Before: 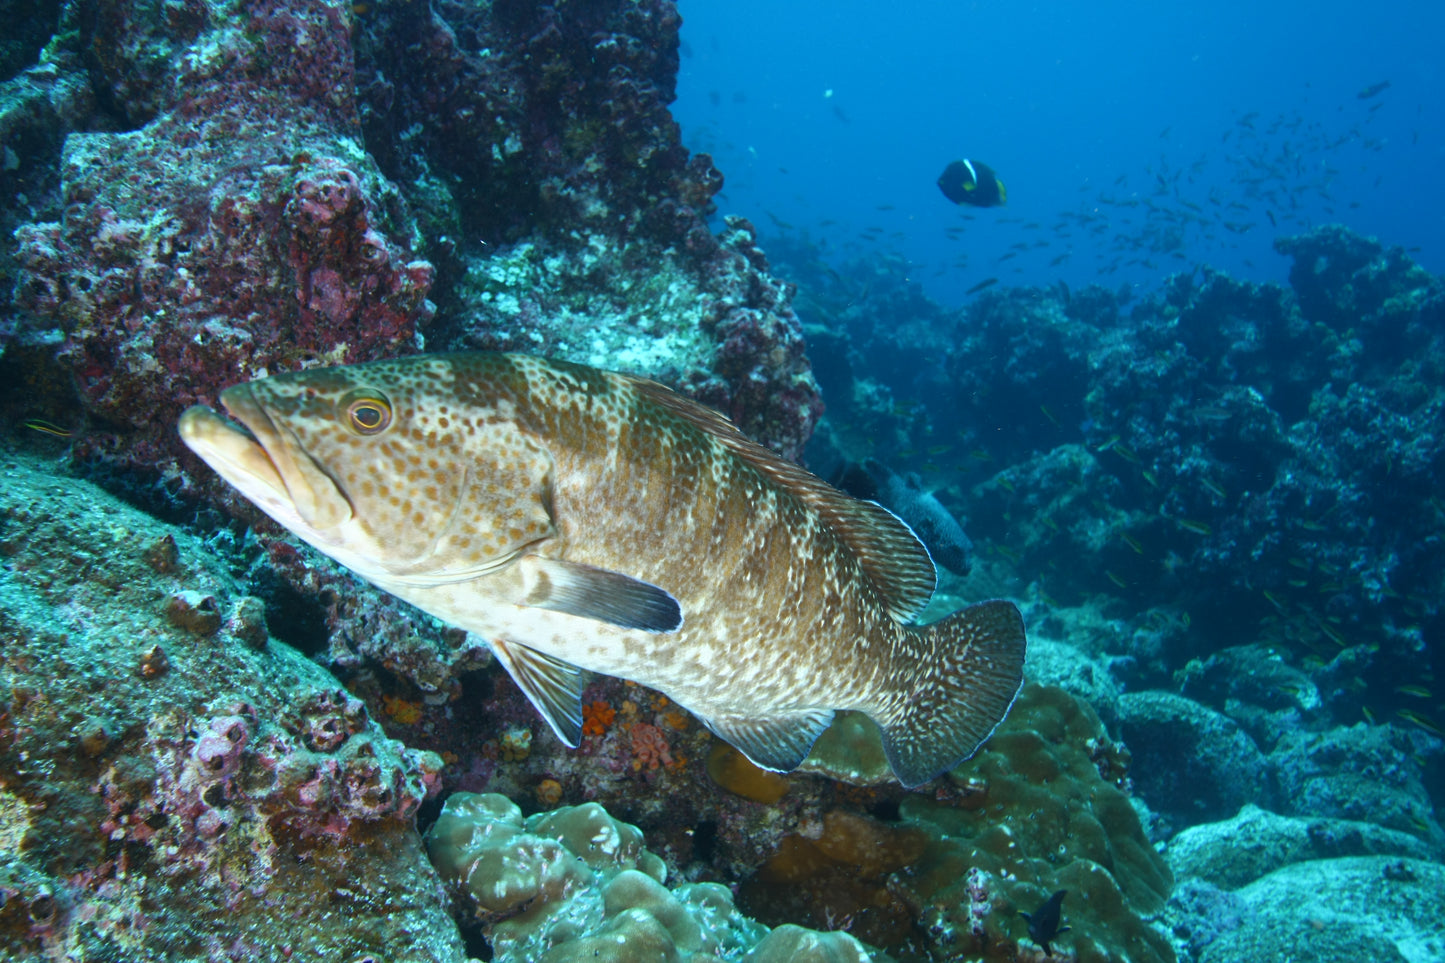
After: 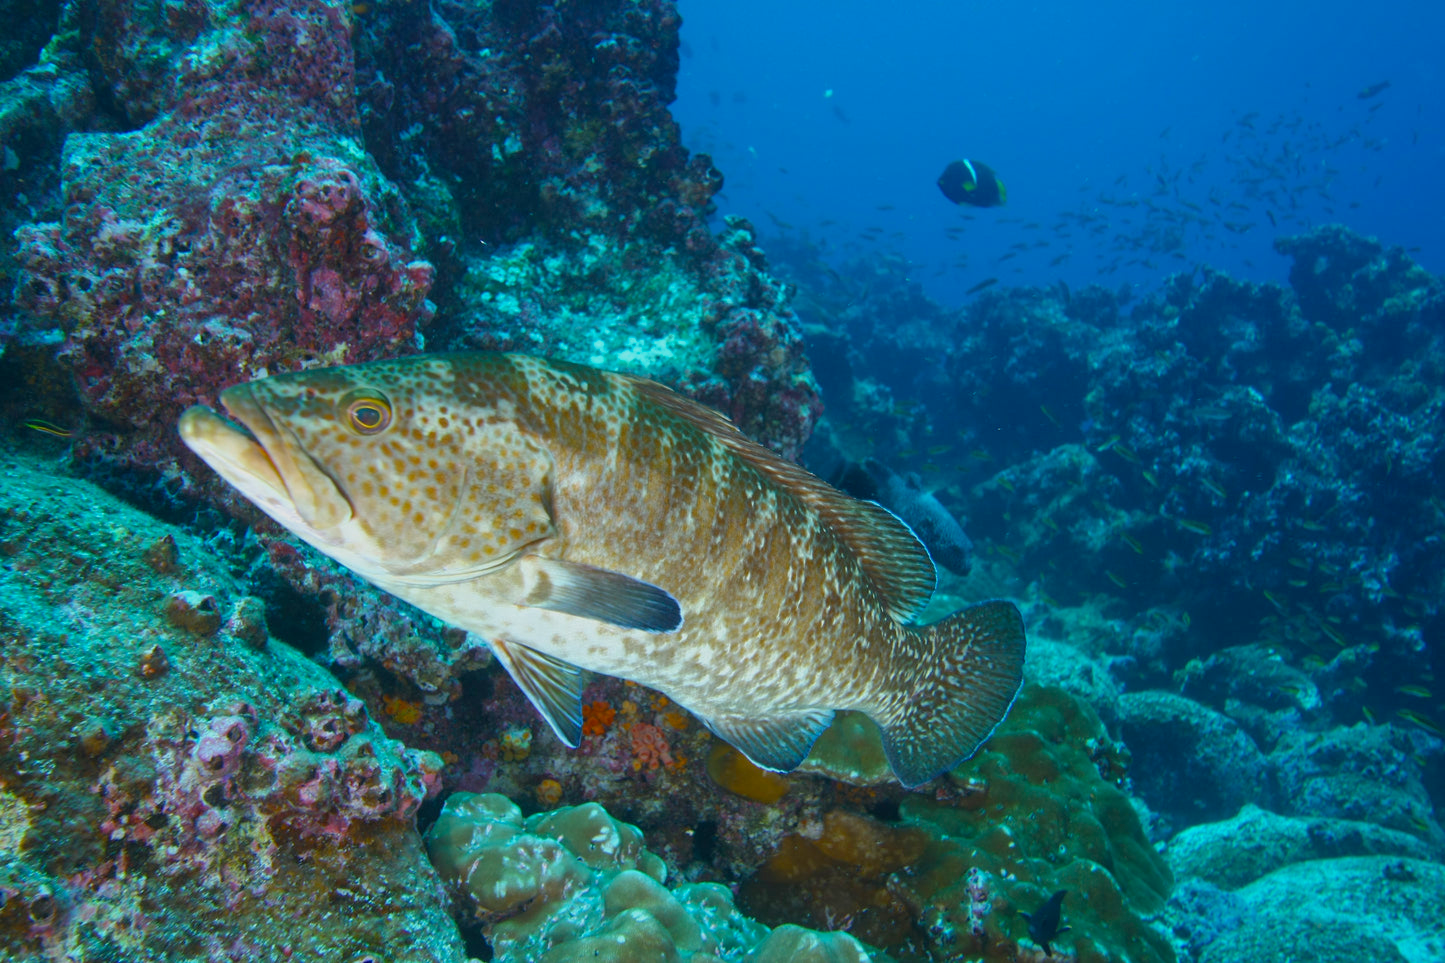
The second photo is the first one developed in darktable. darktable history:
tone equalizer: -8 EV 0.25 EV, -7 EV 0.417 EV, -6 EV 0.417 EV, -5 EV 0.25 EV, -3 EV -0.25 EV, -2 EV -0.417 EV, -1 EV -0.417 EV, +0 EV -0.25 EV, edges refinement/feathering 500, mask exposure compensation -1.57 EV, preserve details guided filter
color balance rgb: perceptual saturation grading › global saturation 20%, global vibrance 20%
